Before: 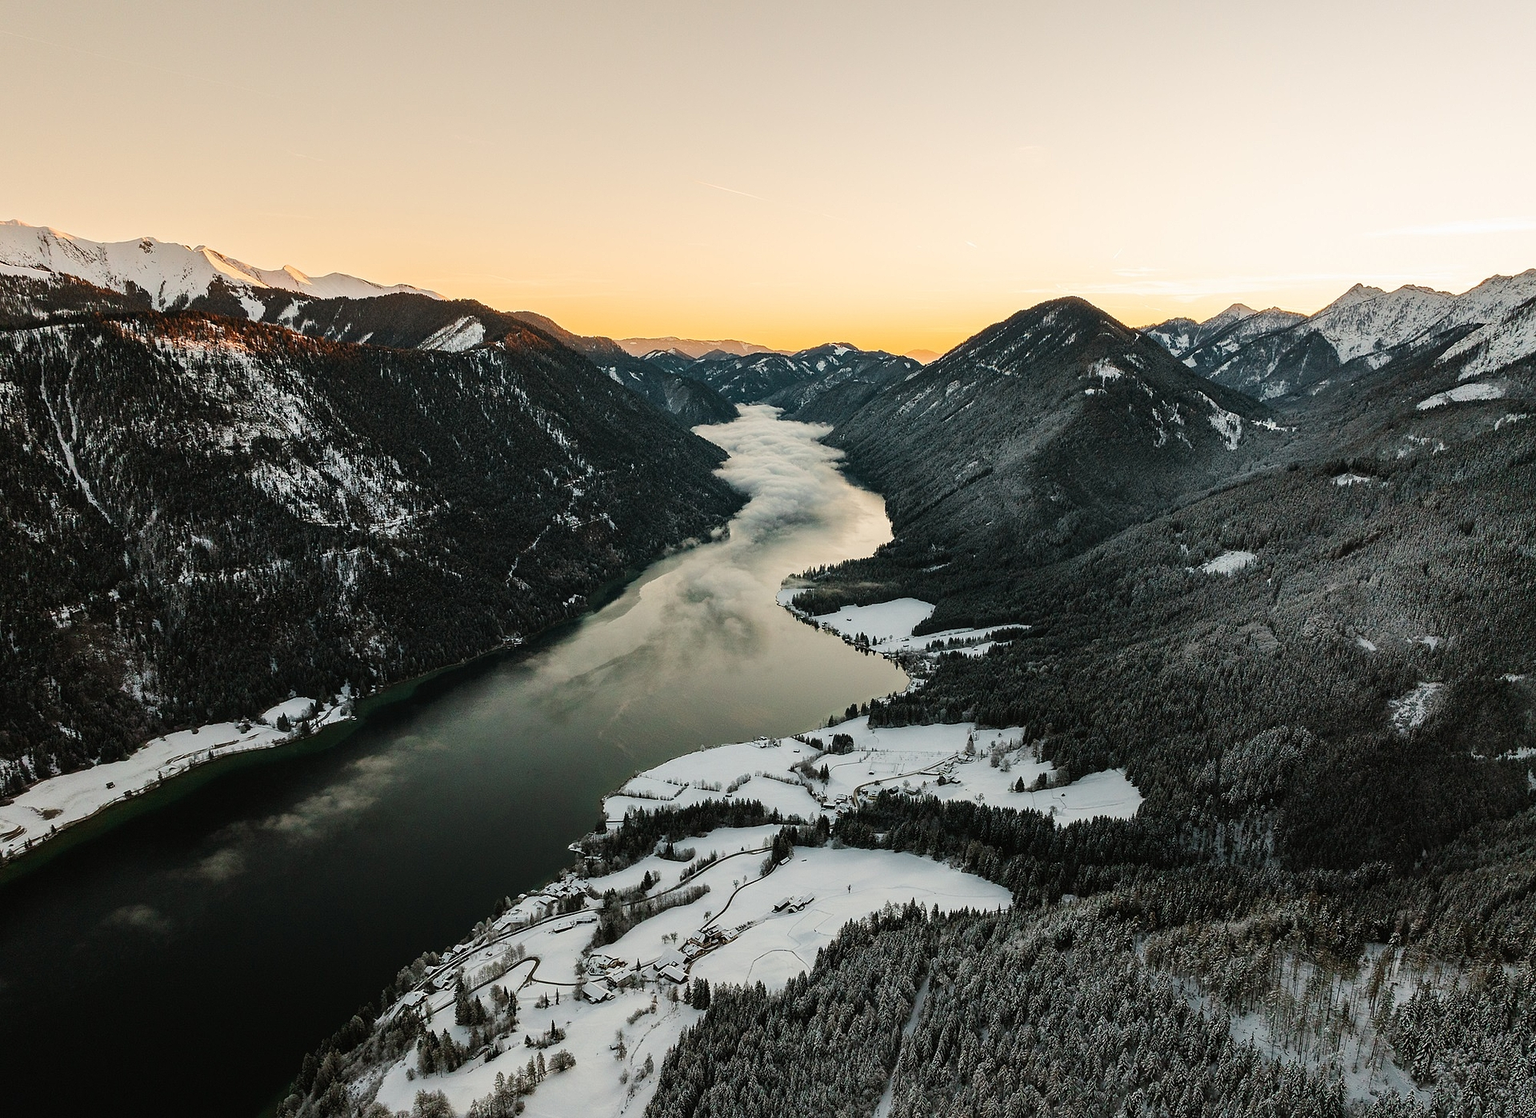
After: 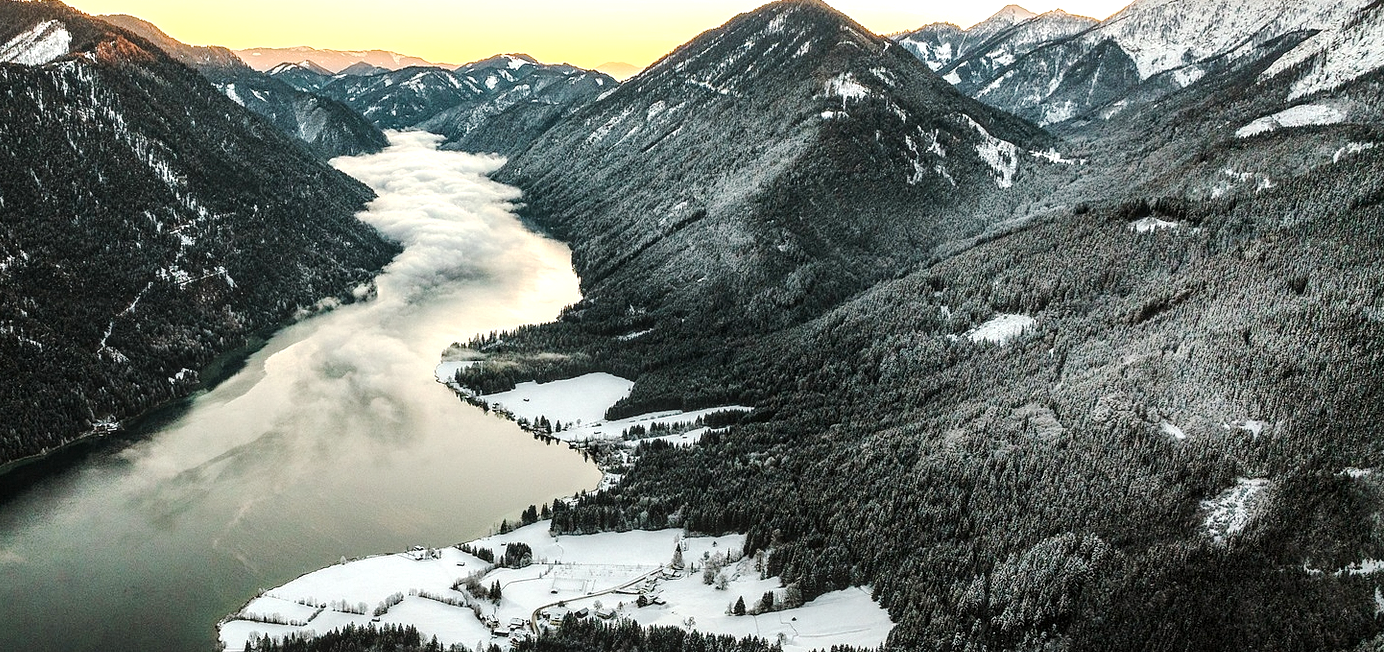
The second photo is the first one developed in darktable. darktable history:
local contrast: detail 130%
crop and rotate: left 27.877%, top 26.837%, bottom 26.522%
tone equalizer: -8 EV -0.775 EV, -7 EV -0.701 EV, -6 EV -0.61 EV, -5 EV -0.385 EV, -3 EV 0.381 EV, -2 EV 0.6 EV, -1 EV 0.688 EV, +0 EV 0.729 EV, mask exposure compensation -0.493 EV
base curve: curves: ch0 [(0, 0) (0.158, 0.273) (0.879, 0.895) (1, 1)], preserve colors none
exposure: exposure 0.196 EV, compensate highlight preservation false
